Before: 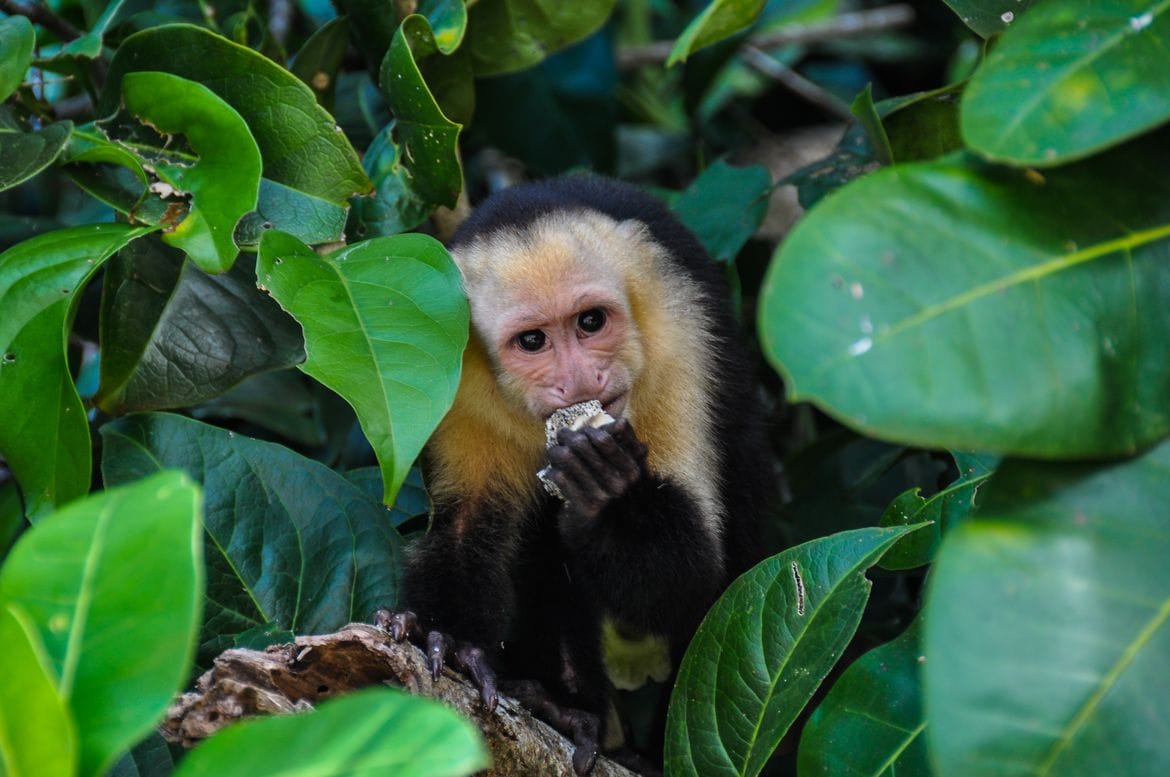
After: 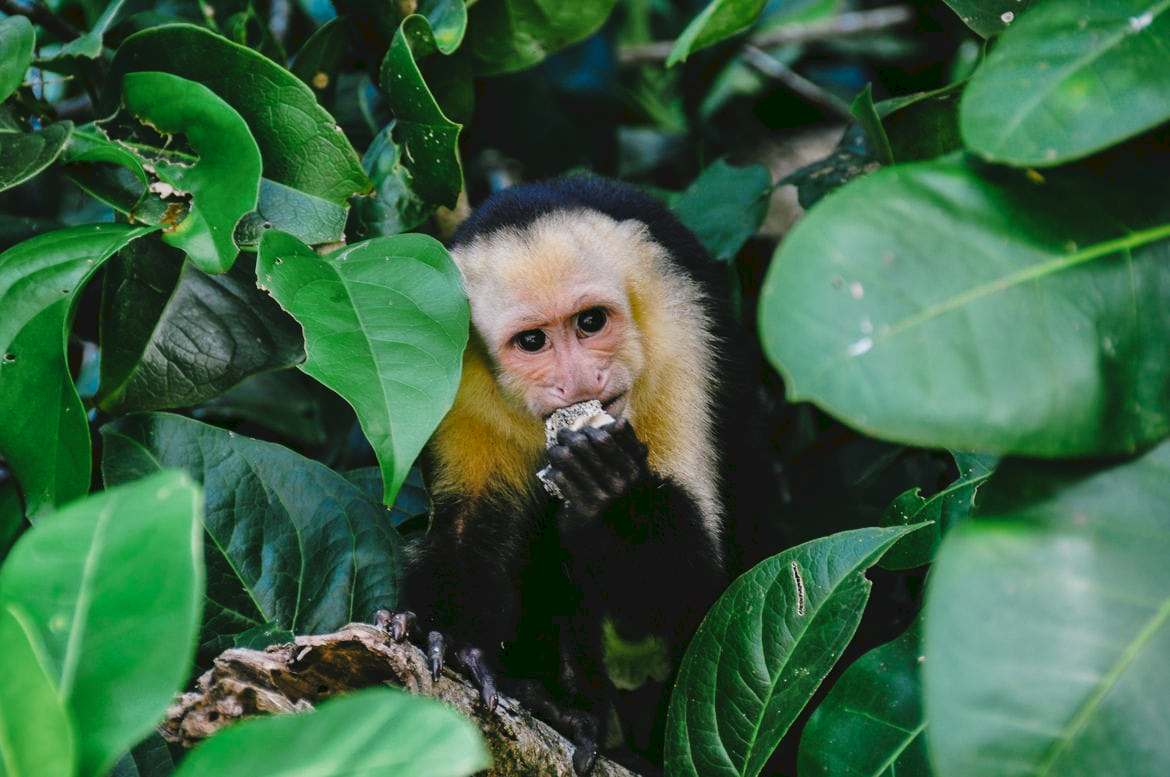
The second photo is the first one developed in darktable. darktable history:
tone curve: curves: ch0 [(0, 0) (0.003, 0.064) (0.011, 0.065) (0.025, 0.061) (0.044, 0.068) (0.069, 0.083) (0.1, 0.102) (0.136, 0.126) (0.177, 0.172) (0.224, 0.225) (0.277, 0.306) (0.335, 0.397) (0.399, 0.483) (0.468, 0.56) (0.543, 0.634) (0.623, 0.708) (0.709, 0.77) (0.801, 0.832) (0.898, 0.899) (1, 1)], preserve colors none
color look up table: target L [91.5, 92.75, 87.77, 84.91, 82.53, 74.93, 73.05, 69.19, 58.3, 58.34, 50.62, 52.86, 36.97, 21.62, 11.51, 200.62, 102.25, 86.9, 78.81, 65.31, 64.28, 58.21, 52.86, 49.23, 45.35, 37.75, 34.03, 30.35, 17.65, 86.06, 74.98, 75.26, 72.08, 68.46, 56.28, 50.55, 51.23, 47.22, 42.92, 34.37, 35.28, 34.19, 23.74, 13.65, 2.39, 80.4, 57.88, 58.6, 30.21], target a [-25.92, -2.912, -29.83, -47.01, -14.53, -45.68, -26.03, 0.731, -58.85, -31.64, -38.24, -11.63, -30.63, -23.18, -12.57, 0, 0, -8.101, 18.57, 51.1, 37.63, 61.18, 20.41, 73.03, 50.1, 44, 45.97, 3.967, 23.99, 18.39, 37.32, 46.17, 59.93, 37.17, 74.16, 22.47, 66.86, 49.53, 5.796, -5.059, 41.94, 19.12, 28.56, 16.42, 17.83, -43.23, -16.88, -2.168, -15.41], target b [45.69, 24.65, 19.21, 24.03, 8.517, 3.193, 48.3, 9.499, 36.87, 16.67, 28.79, 31.06, 25.88, 20.41, 19.09, 0, -0.001, 66.16, 66.35, 57.59, 20.87, 35.39, 40.05, 57.61, 49.49, 21.11, 46.36, 4.353, 29.77, -9.785, -2.393, -21.32, -32.35, -38.6, -2.811, -33.37, -30.06, -2.379, -59.69, -17.96, -57.1, -75.71, -10.93, -34.89, -24.4, -20.63, -44.37, -10.14, -2.733], num patches 49
